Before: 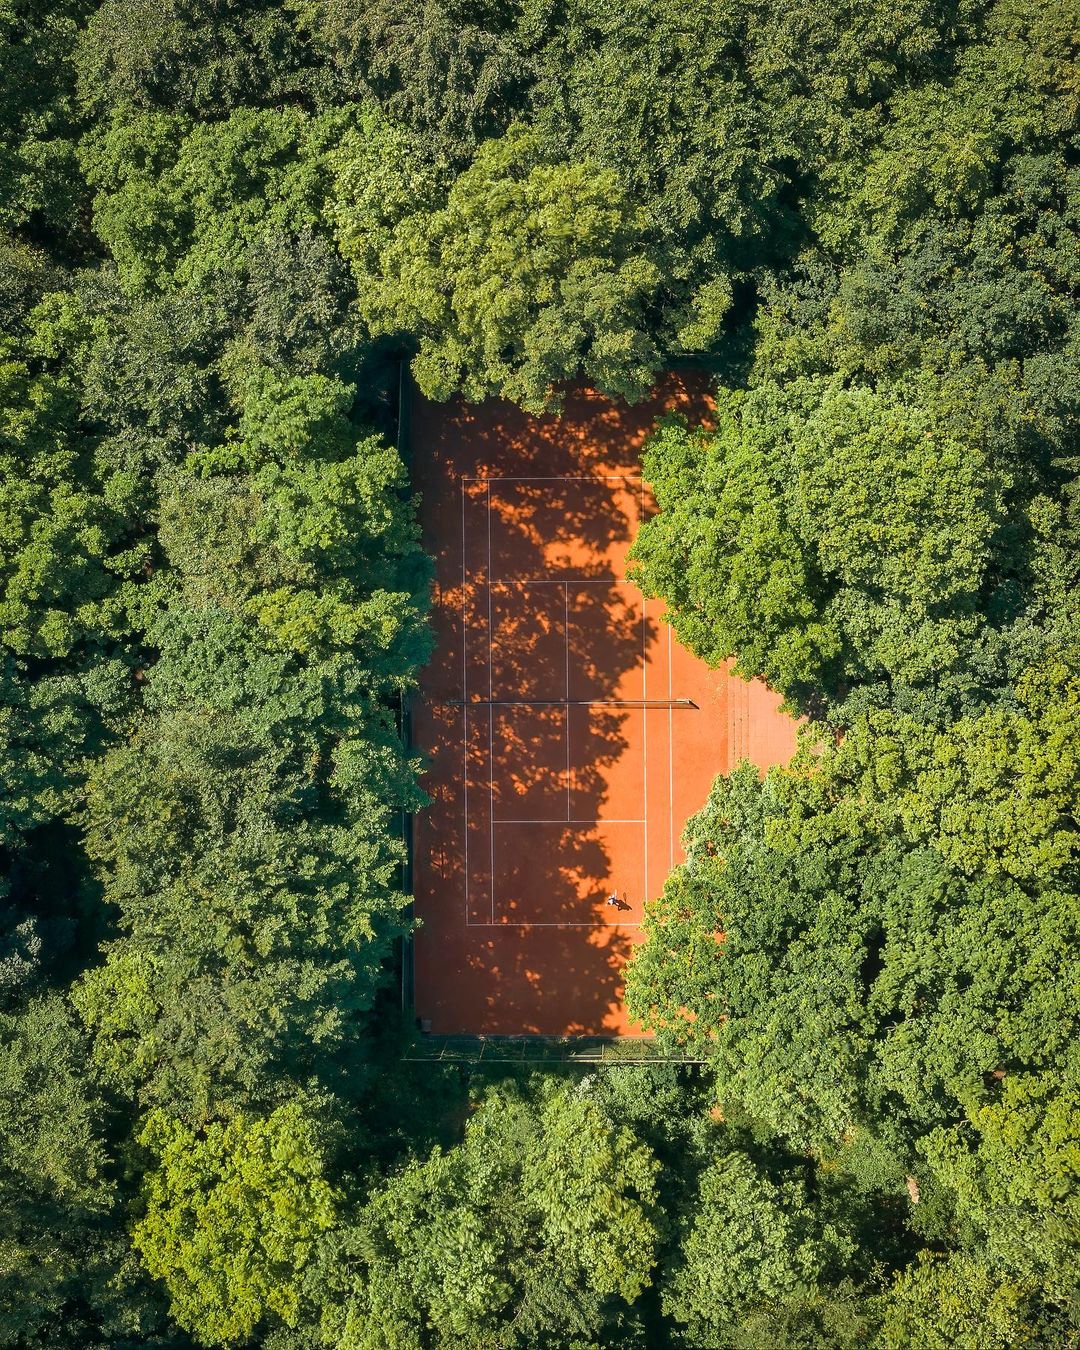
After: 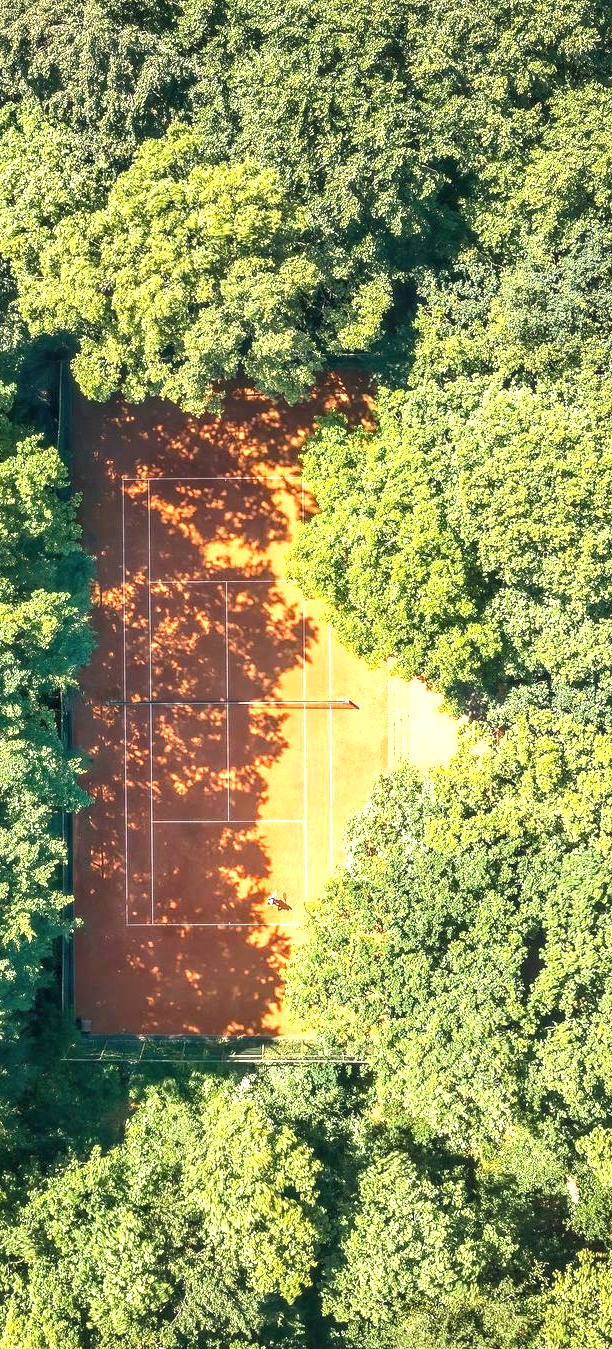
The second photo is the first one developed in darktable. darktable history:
crop: left 31.553%, top 0.002%, right 11.774%
tone equalizer: -8 EV -0.001 EV, -7 EV 0.001 EV, -6 EV -0.003 EV, -5 EV -0.008 EV, -4 EV -0.056 EV, -3 EV -0.212 EV, -2 EV -0.238 EV, -1 EV 0.08 EV, +0 EV 0.283 EV
local contrast: on, module defaults
exposure: black level correction 0, exposure 1.326 EV, compensate exposure bias true, compensate highlight preservation false
